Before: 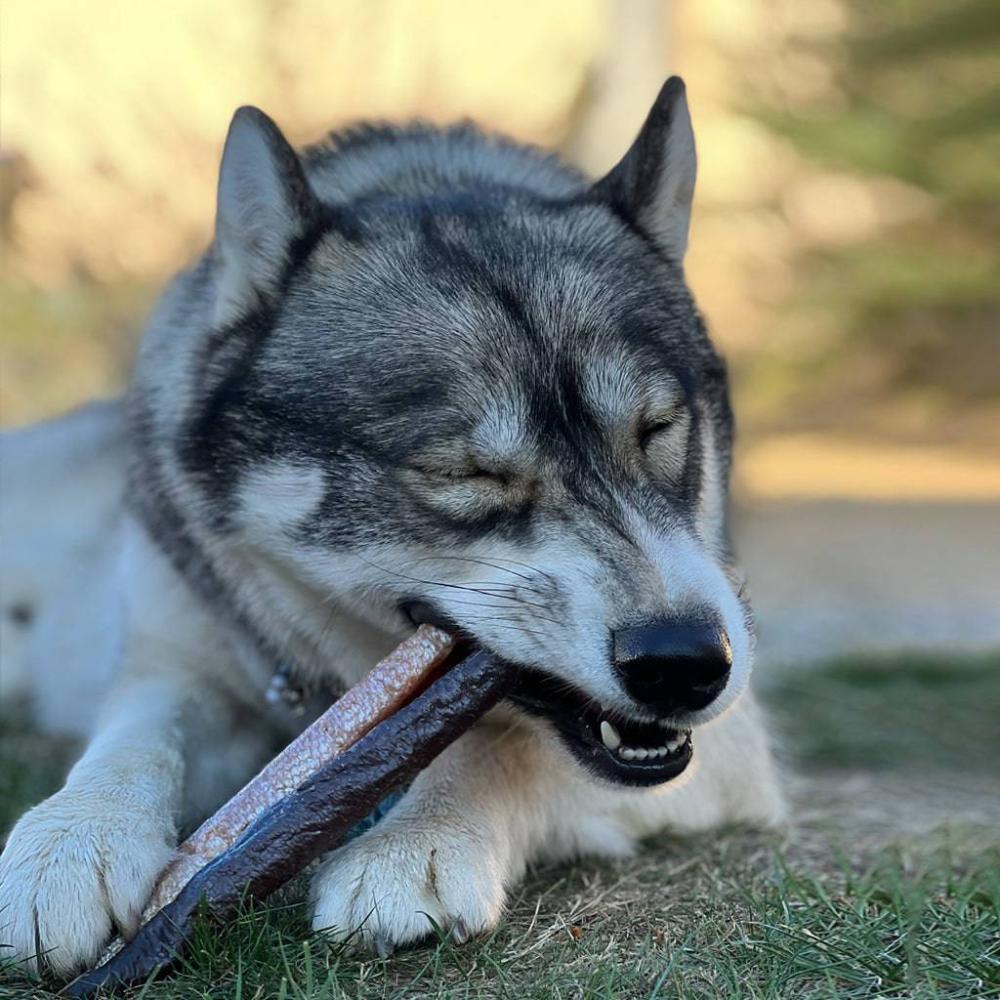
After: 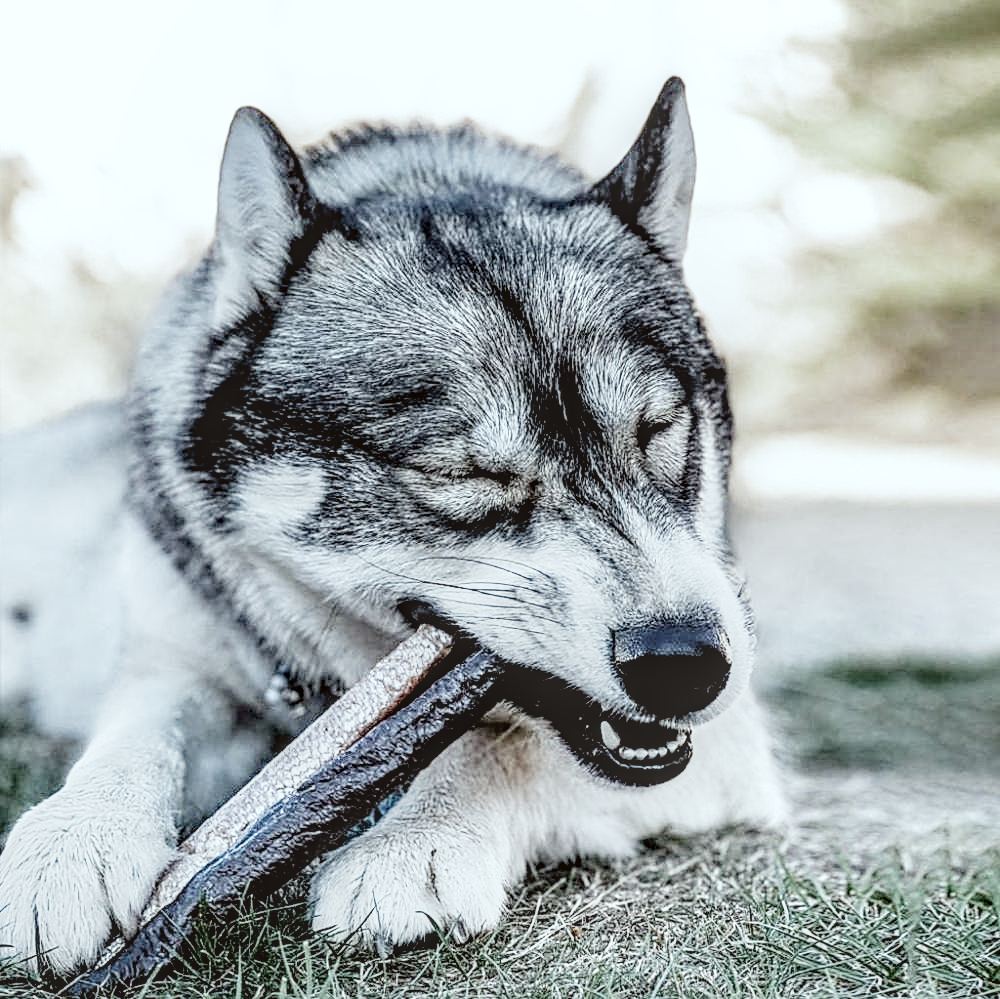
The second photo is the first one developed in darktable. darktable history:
filmic rgb: black relative exposure -5.15 EV, white relative exposure 3.96 EV, hardness 2.9, contrast 1.298, highlights saturation mix -29%, preserve chrominance no, color science v4 (2020), contrast in shadows soft, contrast in highlights soft
sharpen: on, module defaults
exposure: exposure 0.782 EV, compensate highlight preservation false
color correction: highlights a* -2.95, highlights b* -2.66, shadows a* 2.2, shadows b* 2.98
crop: bottom 0.058%
tone equalizer: -8 EV -1.12 EV, -7 EV -1.02 EV, -6 EV -0.843 EV, -5 EV -0.556 EV, -3 EV 0.554 EV, -2 EV 0.857 EV, -1 EV 0.994 EV, +0 EV 1.08 EV
haze removal: adaptive false
local contrast: highlights 3%, shadows 5%, detail 134%
